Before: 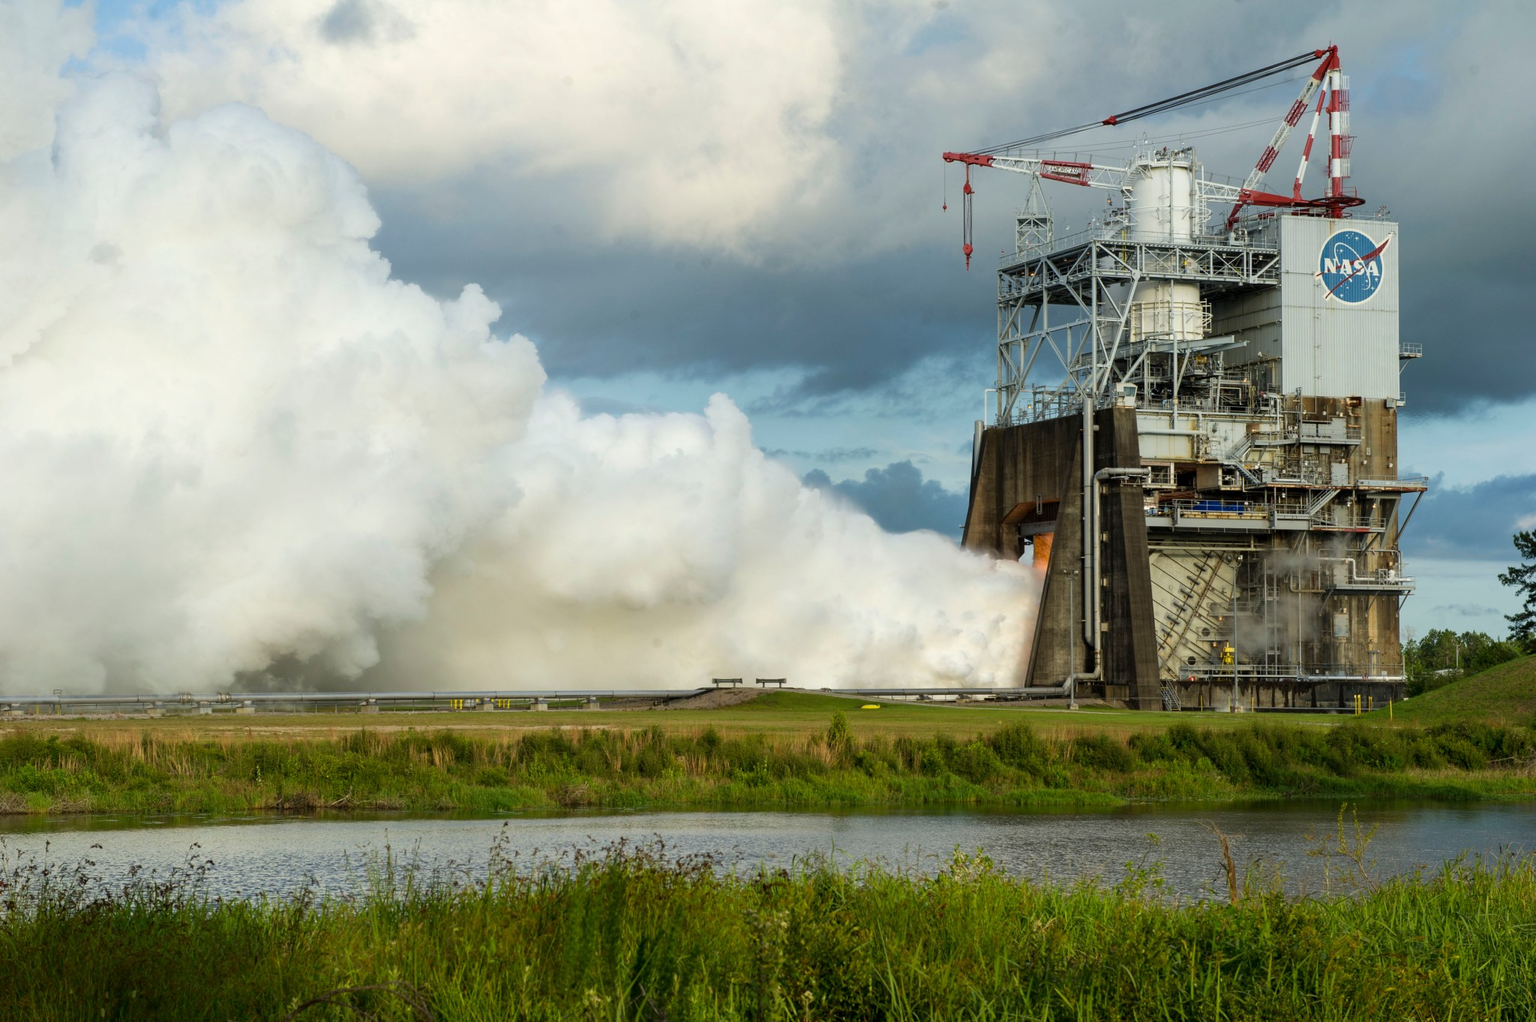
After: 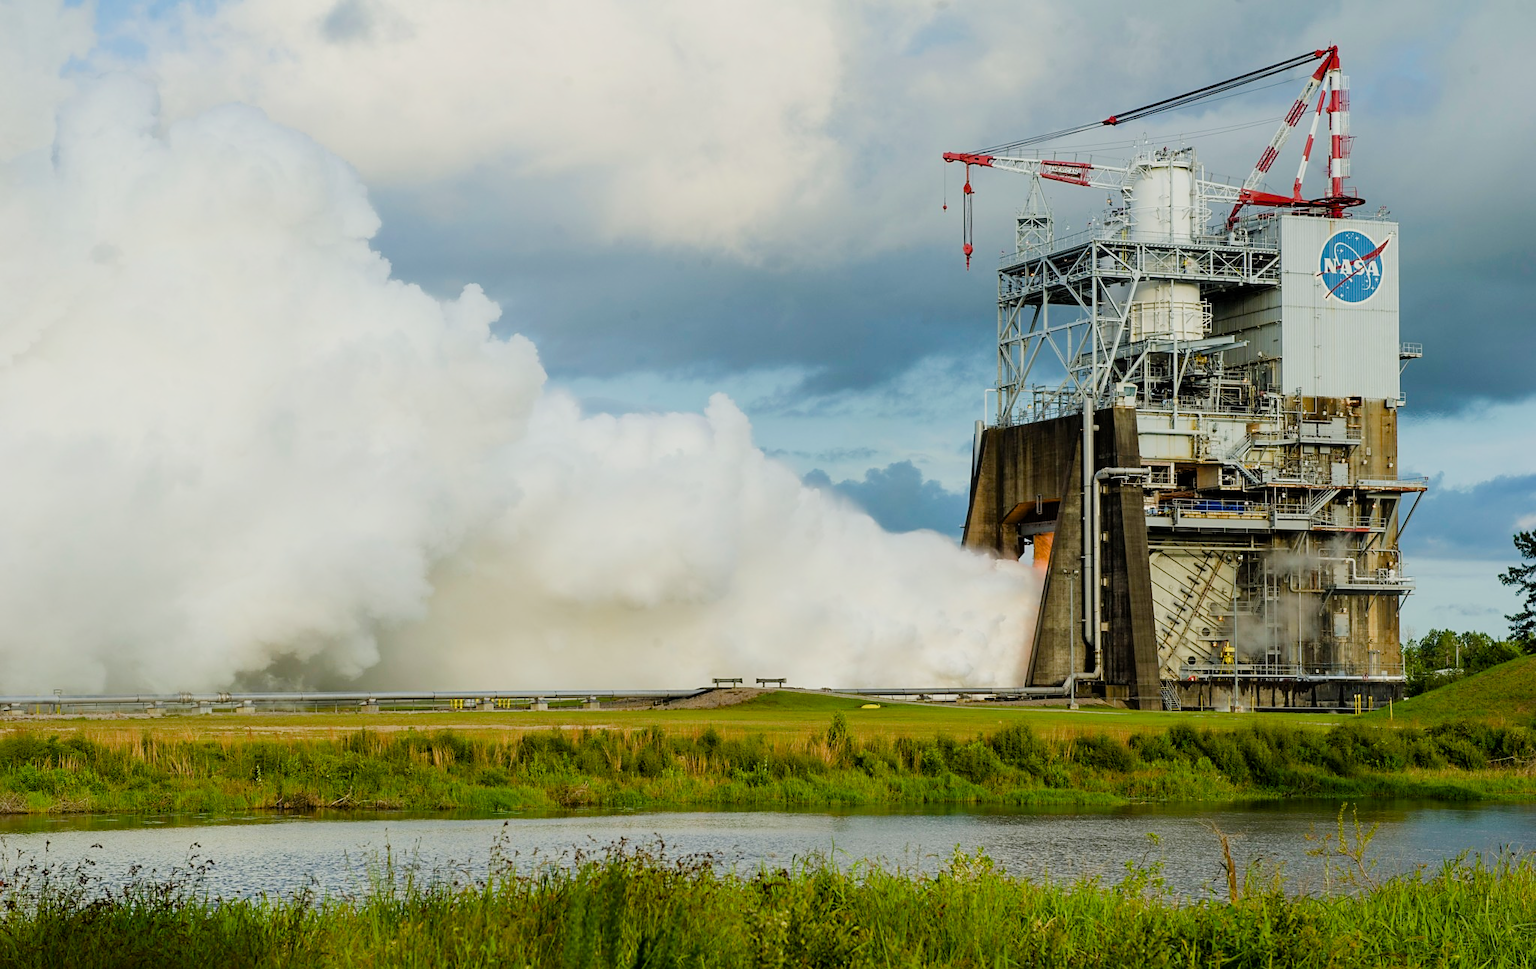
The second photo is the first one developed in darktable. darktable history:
filmic rgb: black relative exposure -7.65 EV, white relative exposure 4.56 EV, threshold 3.01 EV, hardness 3.61, enable highlight reconstruction true
color balance rgb: perceptual saturation grading › global saturation 20%, perceptual saturation grading › highlights -25.492%, perceptual saturation grading › shadows 24.701%, perceptual brilliance grading › global brilliance 10.403%, perceptual brilliance grading › shadows 14.19%
crop and rotate: top 0.006%, bottom 5.074%
sharpen: radius 1.849, amount 0.396, threshold 1.153
